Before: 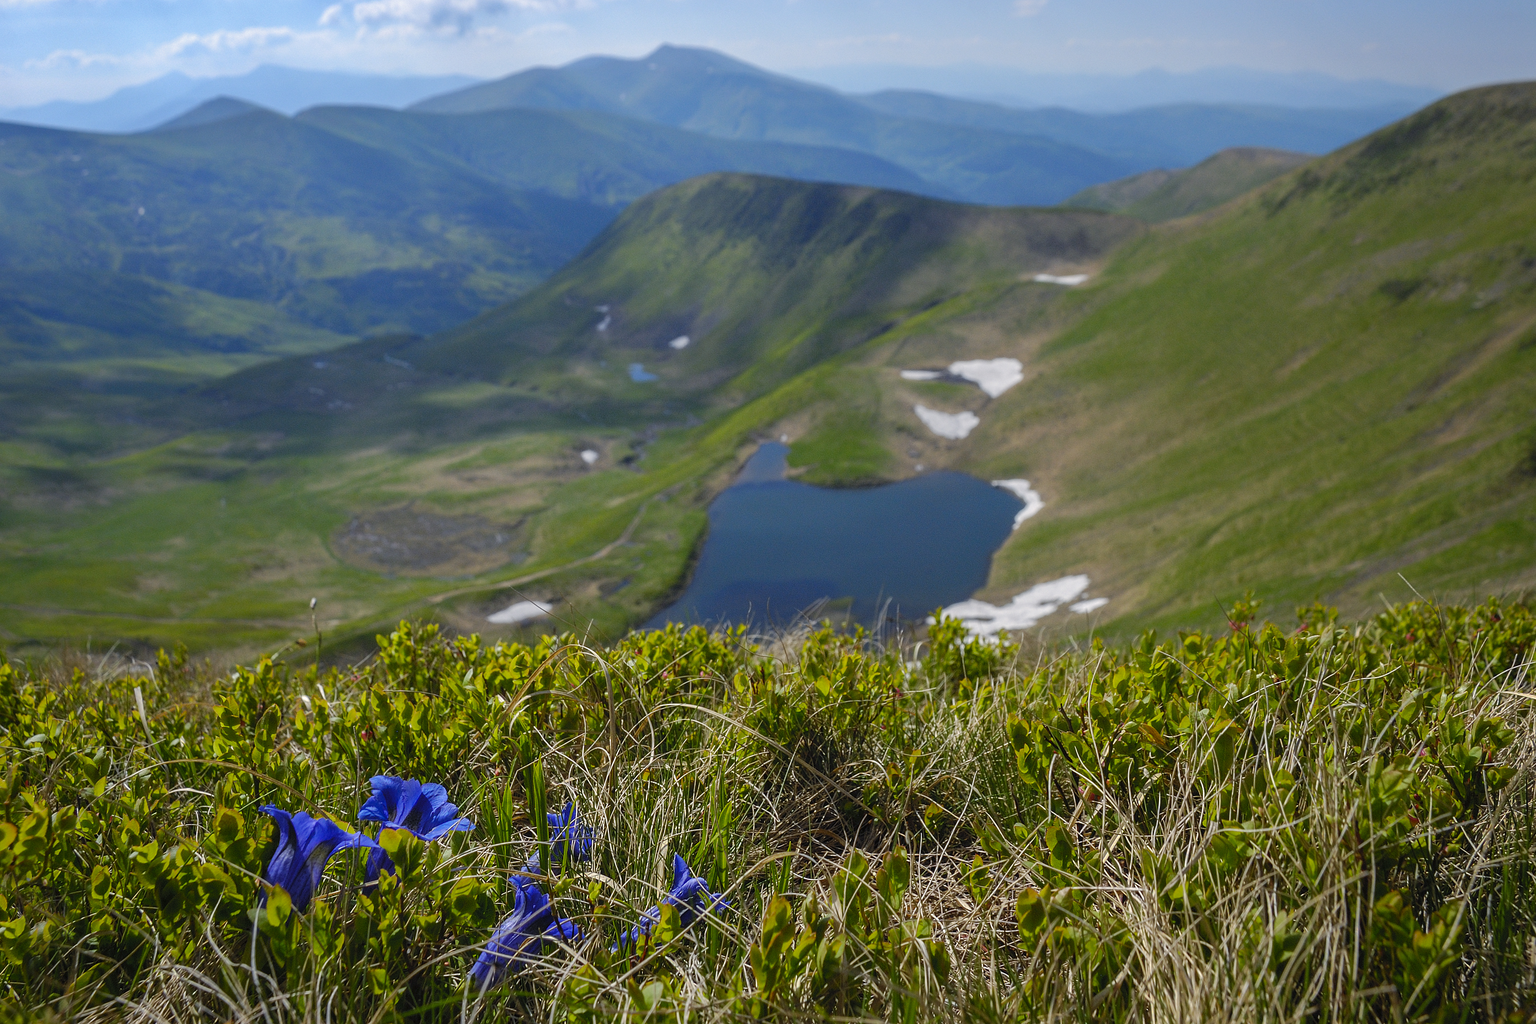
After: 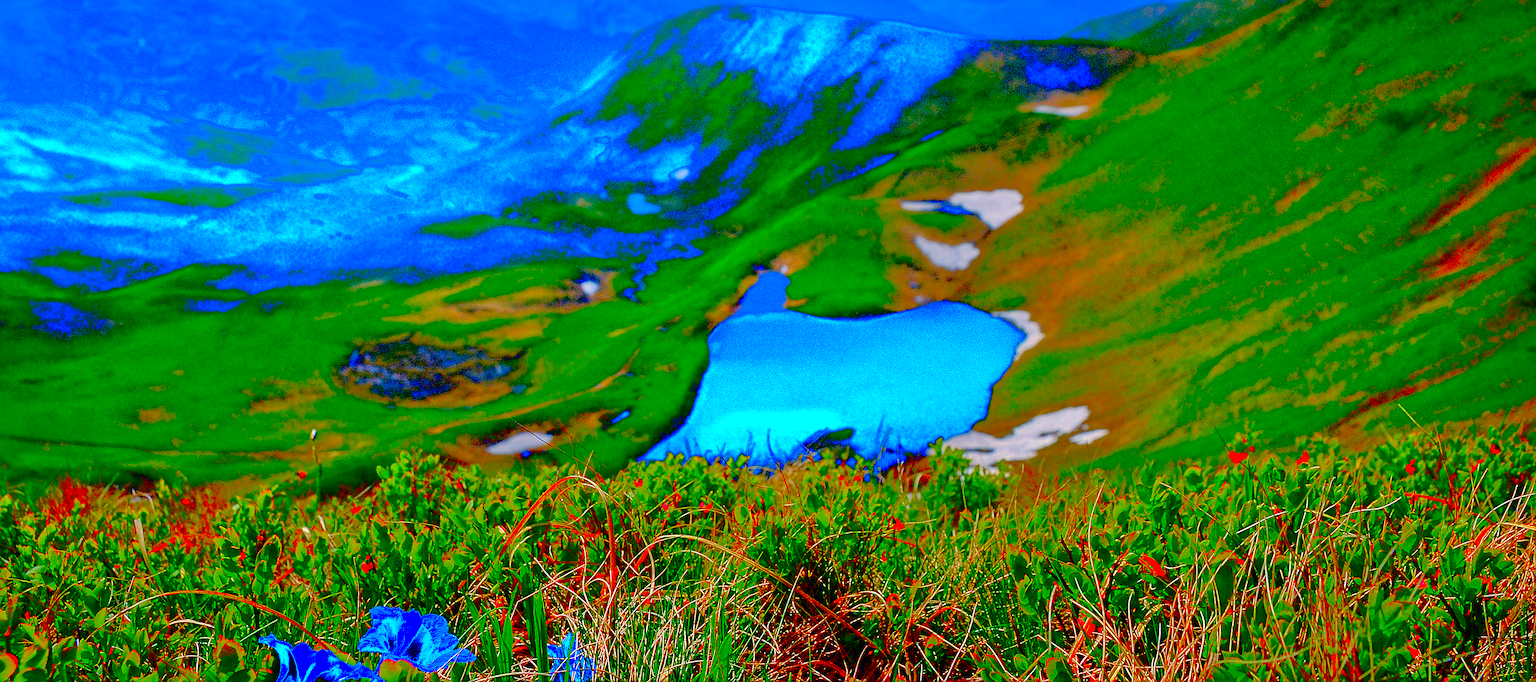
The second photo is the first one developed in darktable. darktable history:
sharpen: amount 0.499
exposure: black level correction 0.099, exposure -0.085 EV, compensate highlight preservation false
velvia: on, module defaults
tone equalizer: -8 EV -0.52 EV, -7 EV -0.296 EV, -6 EV -0.056 EV, -5 EV 0.385 EV, -4 EV 0.982 EV, -3 EV 0.779 EV, -2 EV -0.013 EV, -1 EV 0.127 EV, +0 EV -0.007 EV
crop: top 16.531%, bottom 16.787%
local contrast: mode bilateral grid, contrast 15, coarseness 36, detail 106%, midtone range 0.2
color correction: highlights b* 0.014, saturation 3
shadows and highlights: shadows 39.46, highlights -59.94, highlights color adjustment 49.01%
